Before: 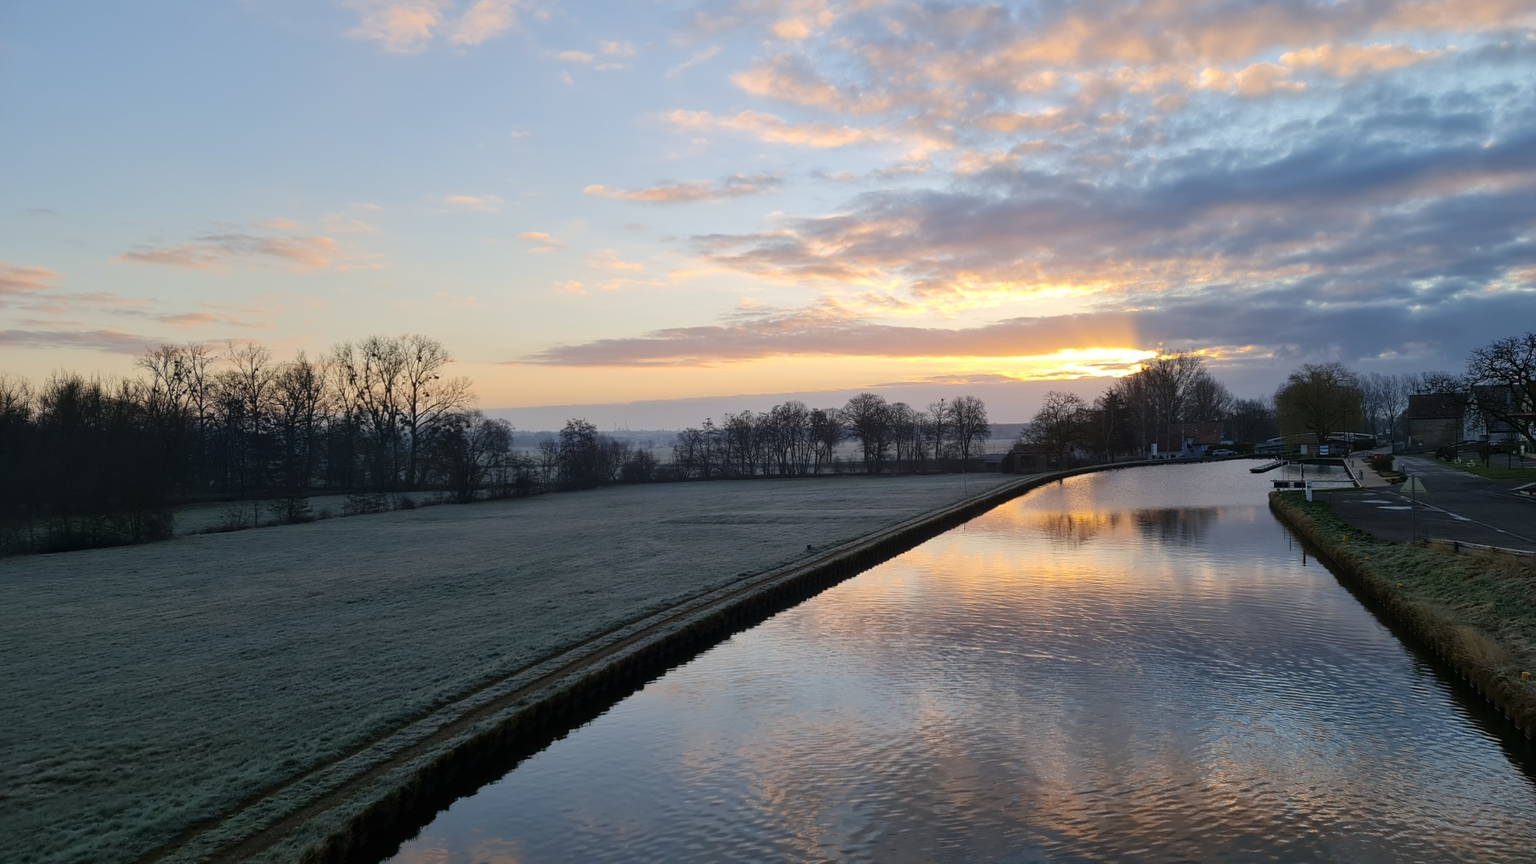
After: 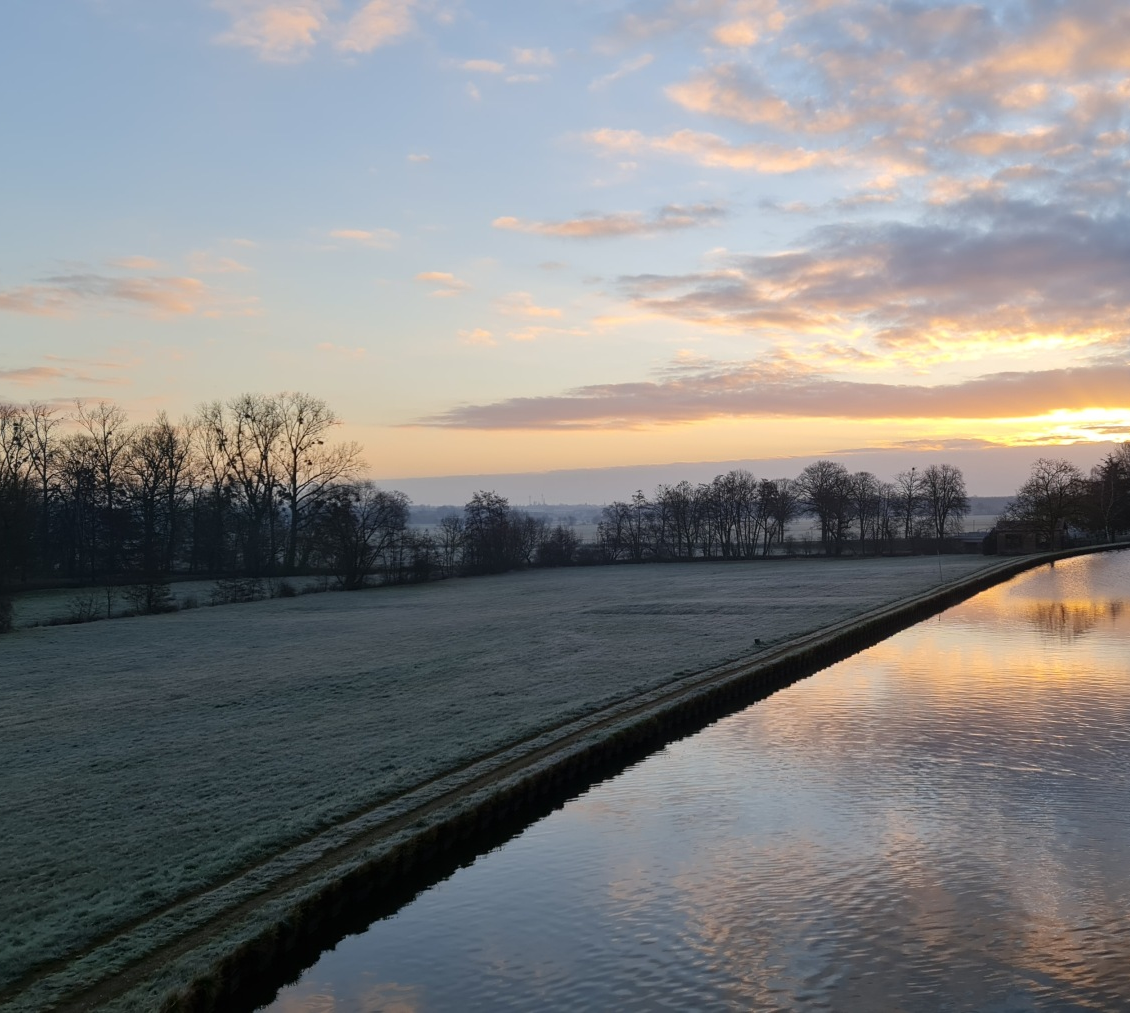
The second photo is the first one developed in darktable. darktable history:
crop: left 10.644%, right 26.528%
